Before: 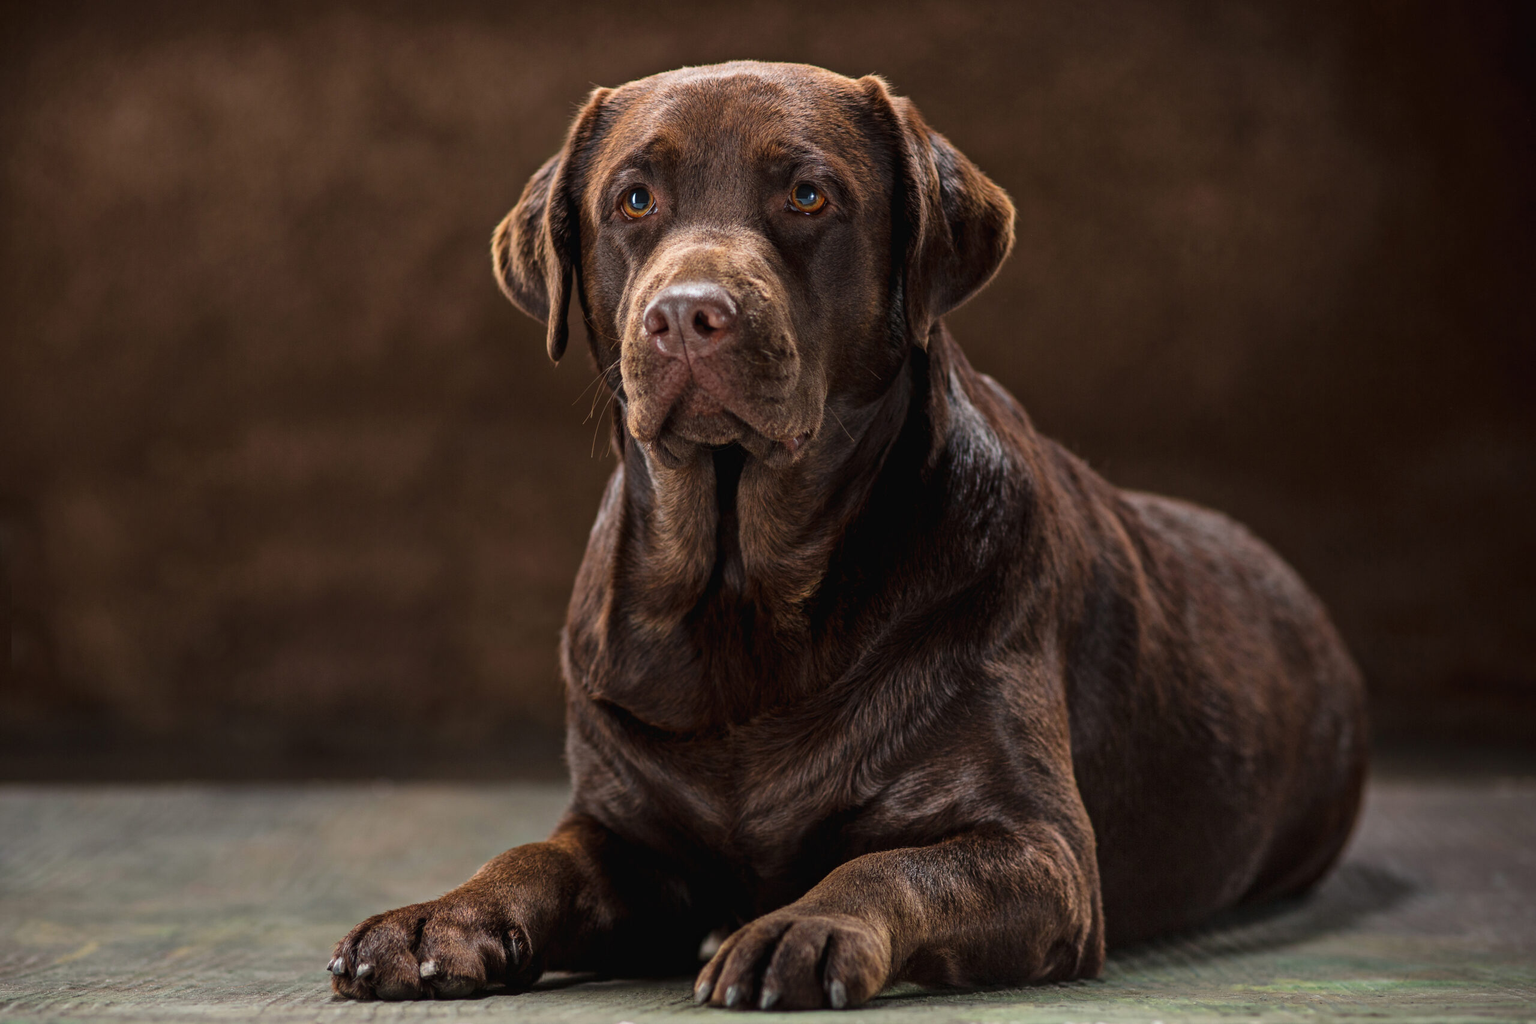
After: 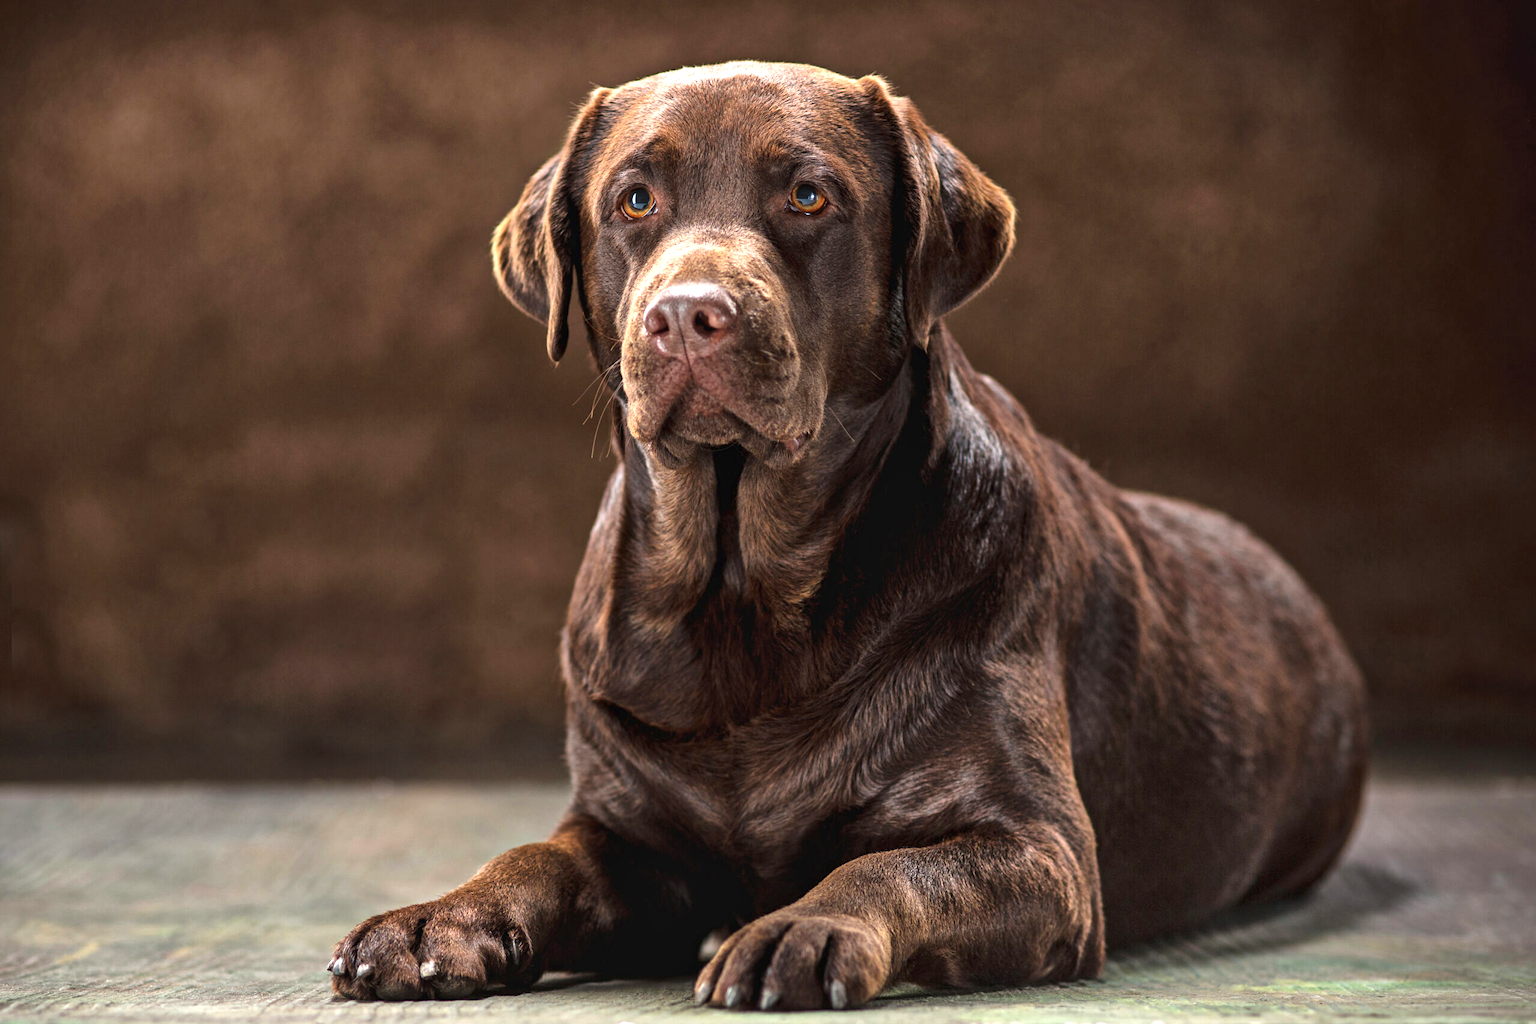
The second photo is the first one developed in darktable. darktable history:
local contrast: mode bilateral grid, contrast 20, coarseness 50, detail 120%, midtone range 0.2
exposure: black level correction 0, exposure 1 EV, compensate exposure bias true, compensate highlight preservation false
